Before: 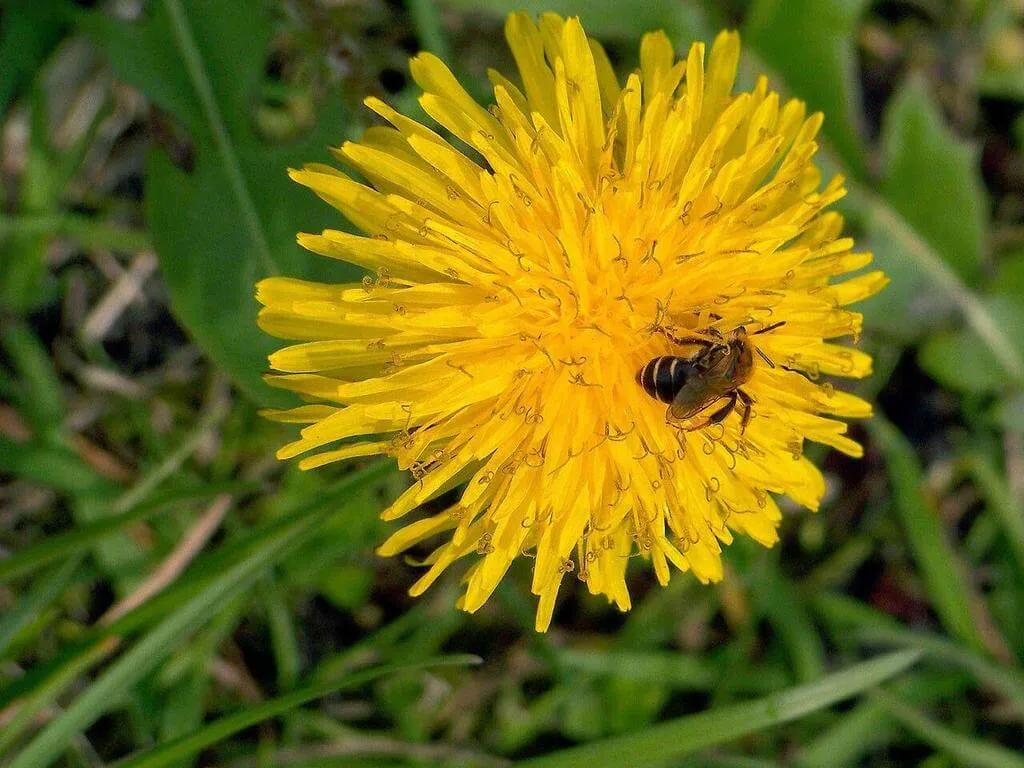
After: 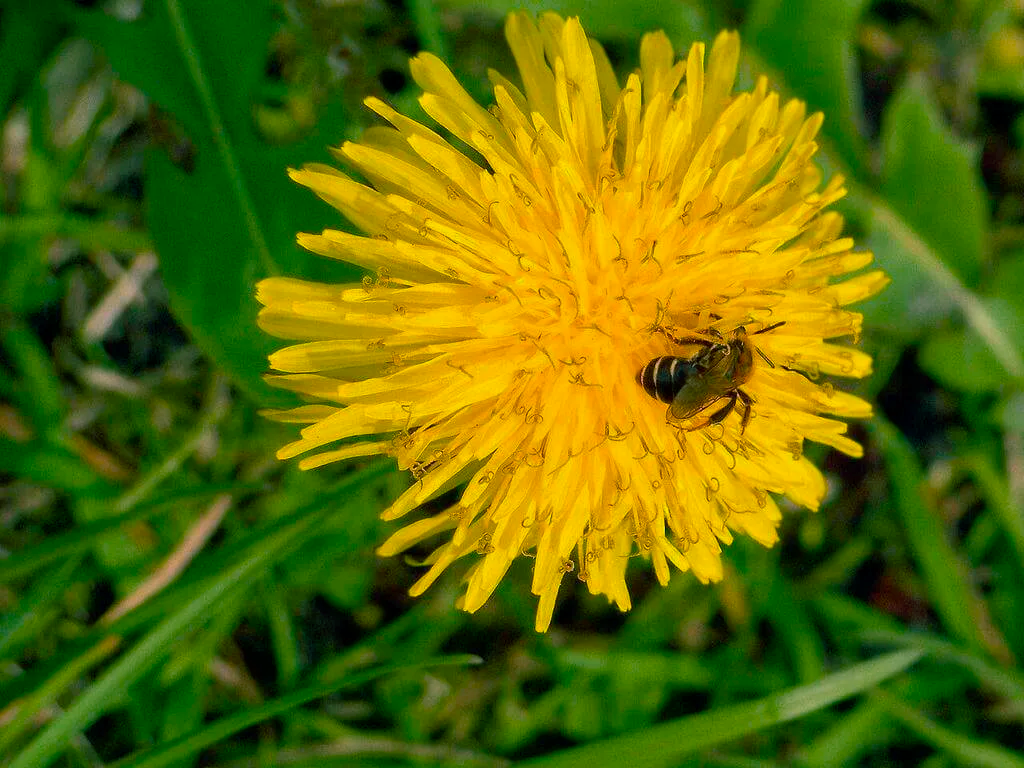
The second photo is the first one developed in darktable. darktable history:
color balance rgb: shadows lift › chroma 11.434%, shadows lift › hue 131.19°, perceptual saturation grading › global saturation 35.601%
